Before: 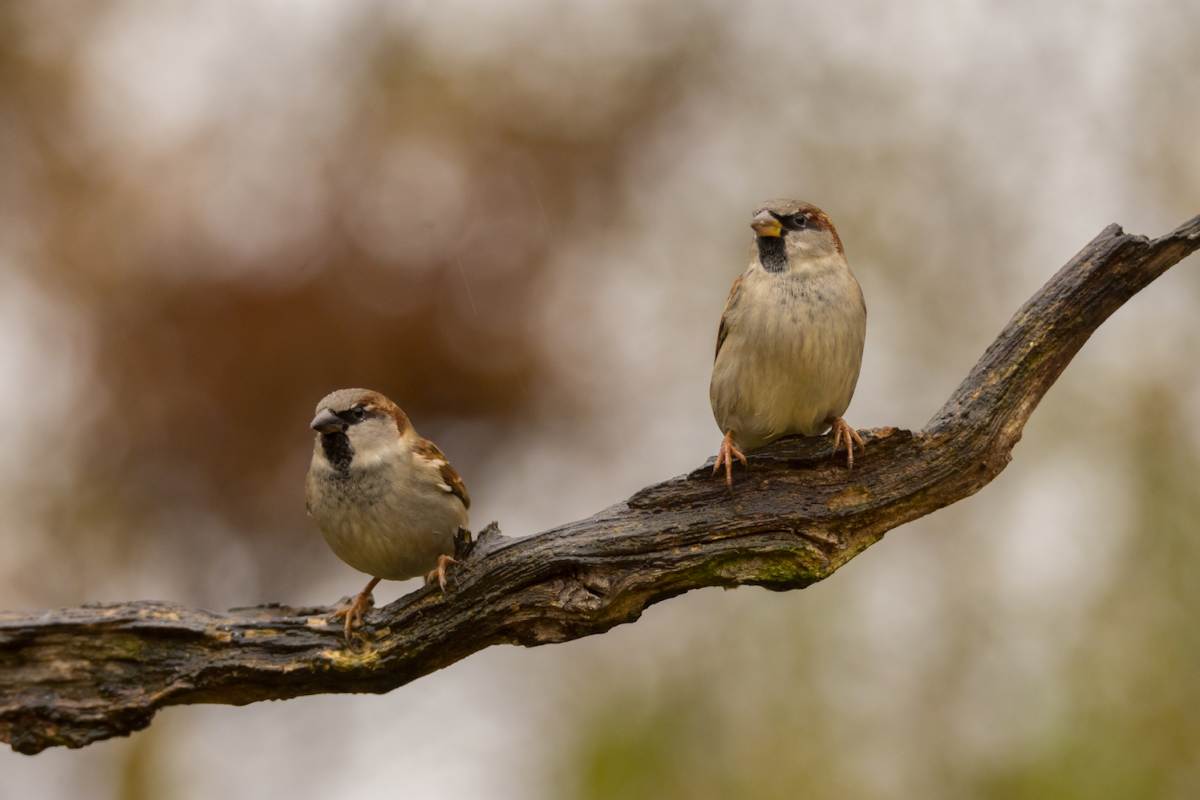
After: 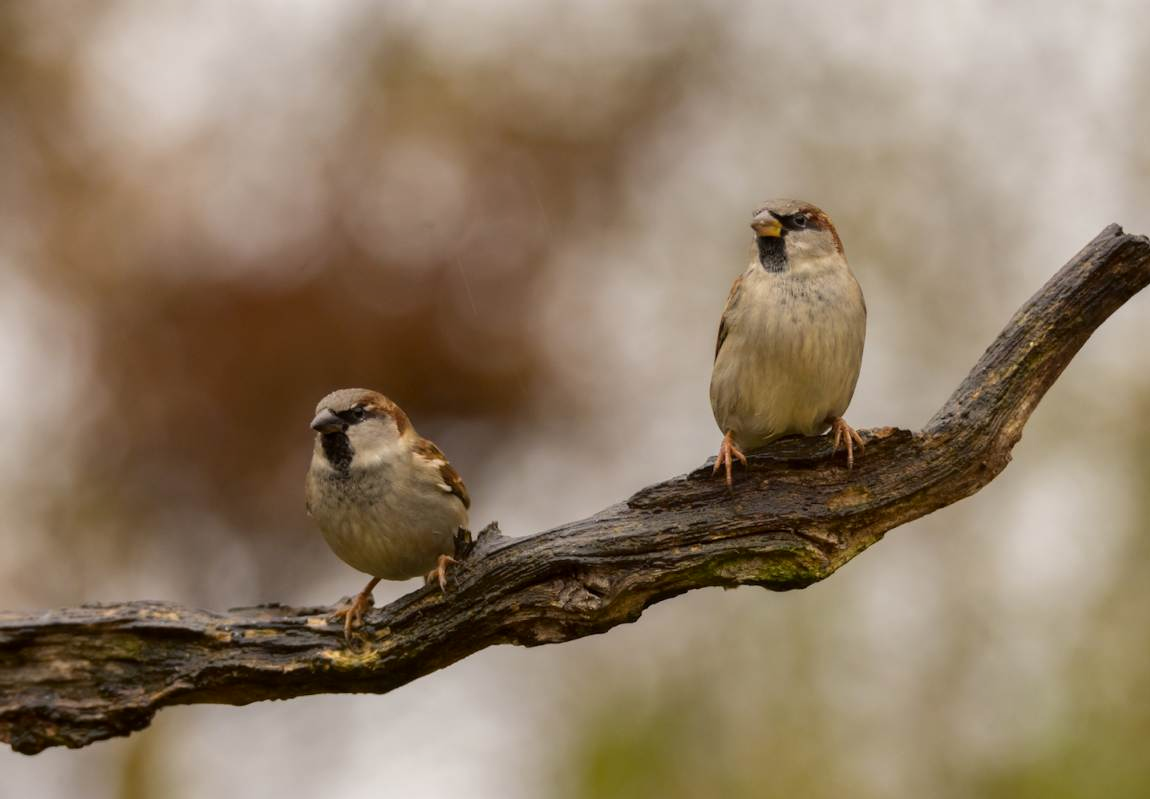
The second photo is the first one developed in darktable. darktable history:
crop: right 4.126%, bottom 0.031%
exposure: exposure -0.01 EV, compensate highlight preservation false
shadows and highlights: shadows -30, highlights 30
